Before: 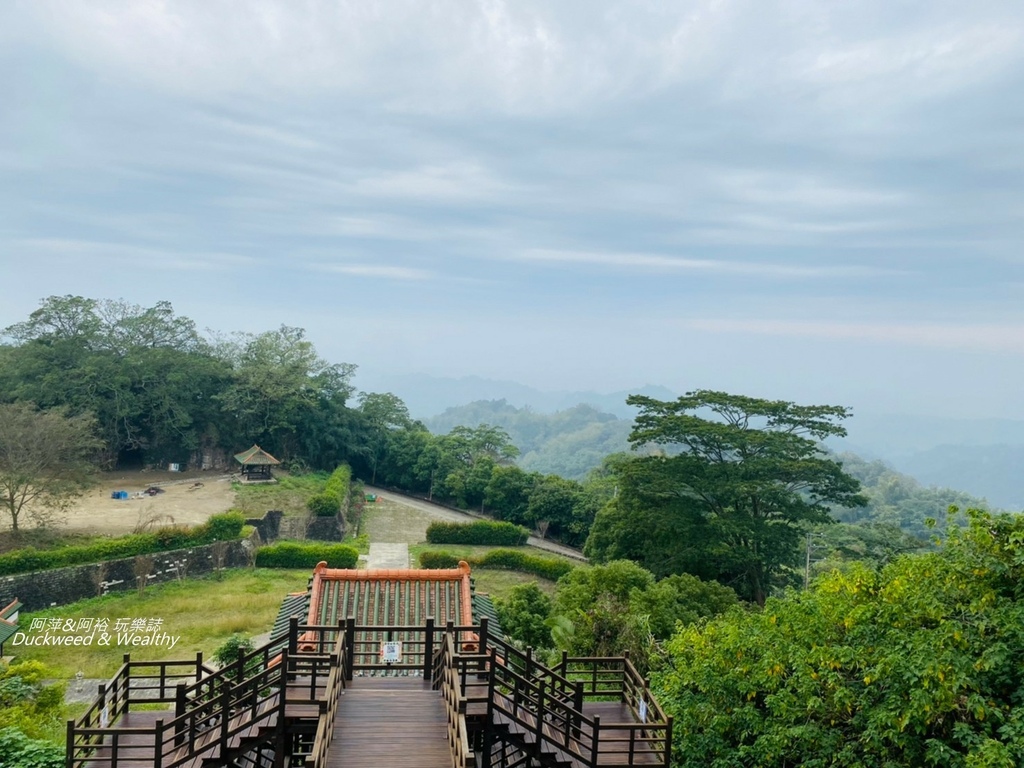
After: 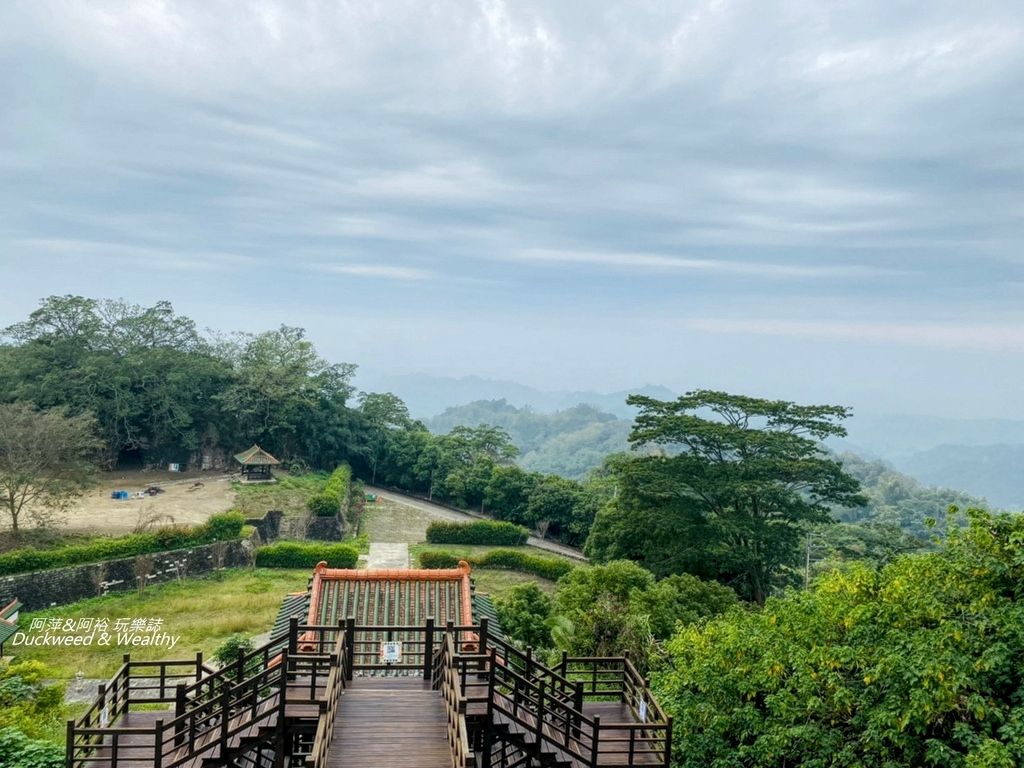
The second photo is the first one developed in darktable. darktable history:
local contrast: highlights 98%, shadows 90%, detail 160%, midtone range 0.2
